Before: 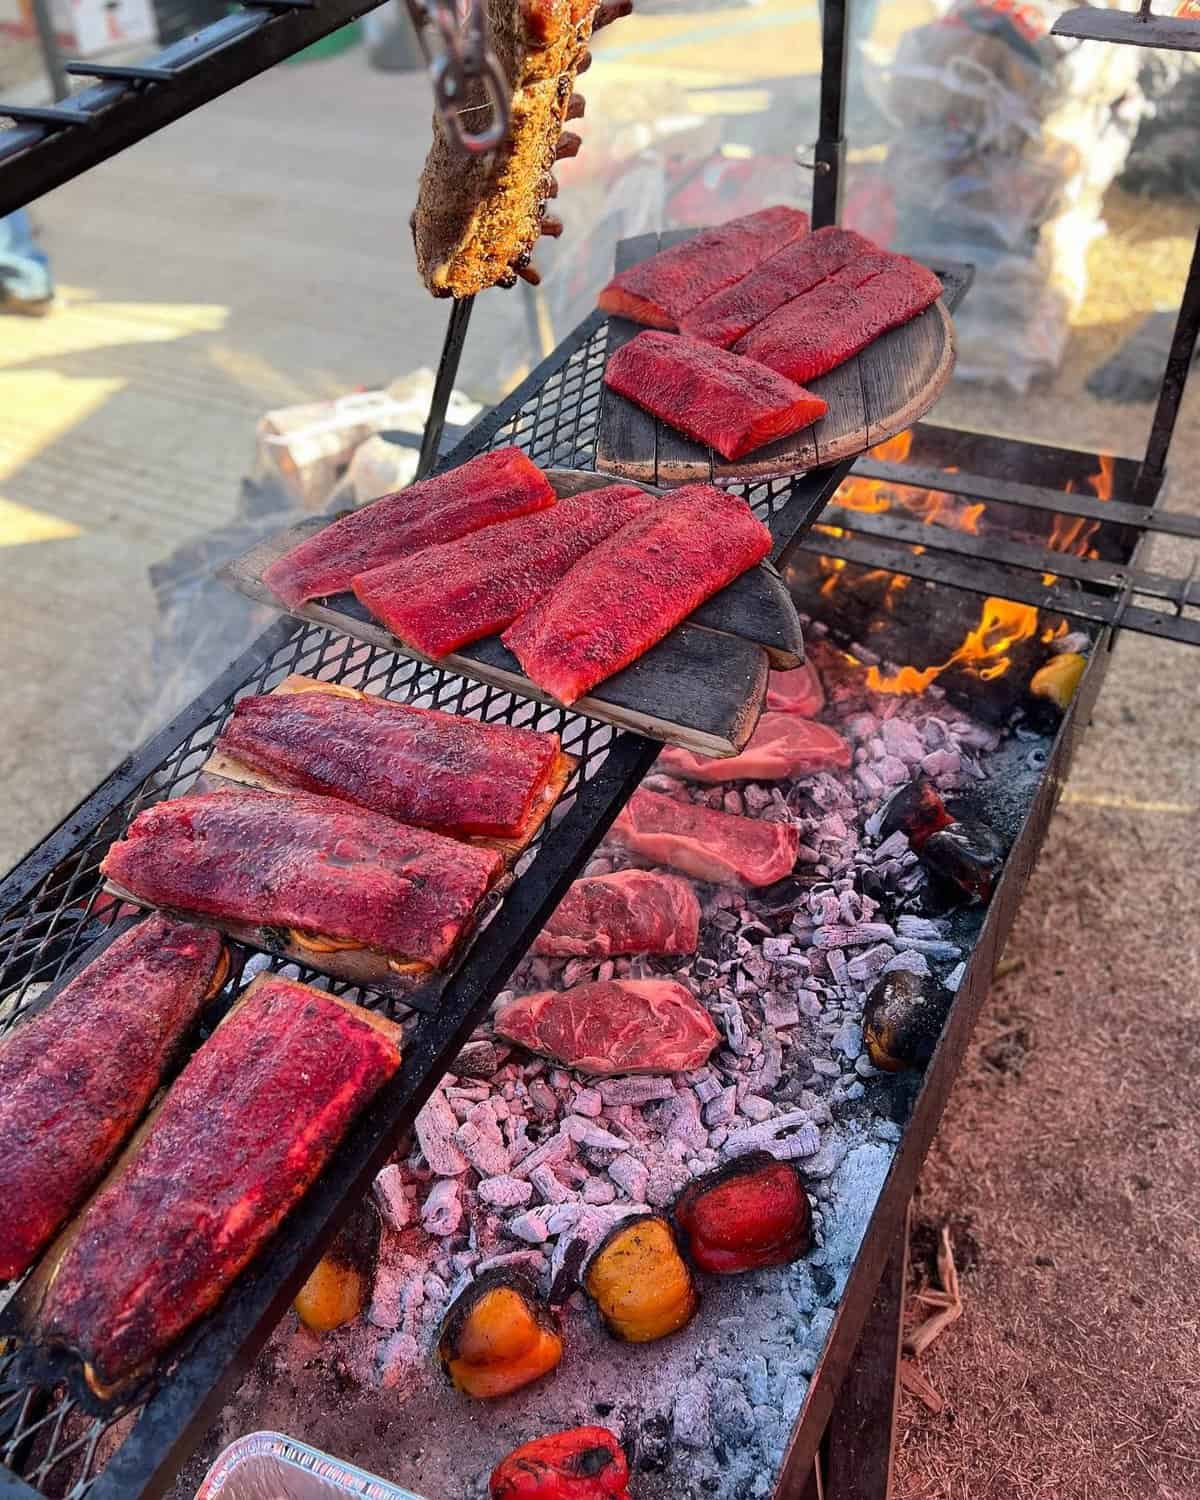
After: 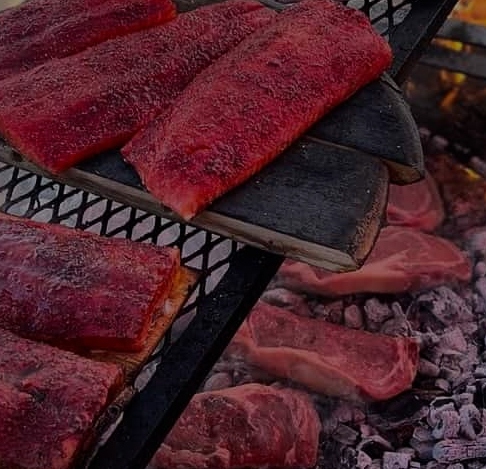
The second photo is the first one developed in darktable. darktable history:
tone equalizer: -8 EV -1.98 EV, -7 EV -2 EV, -6 EV -1.98 EV, -5 EV -1.99 EV, -4 EV -1.98 EV, -3 EV -1.99 EV, -2 EV -2 EV, -1 EV -1.62 EV, +0 EV -1.99 EV
crop: left 31.671%, top 32.449%, right 27.749%, bottom 36.237%
